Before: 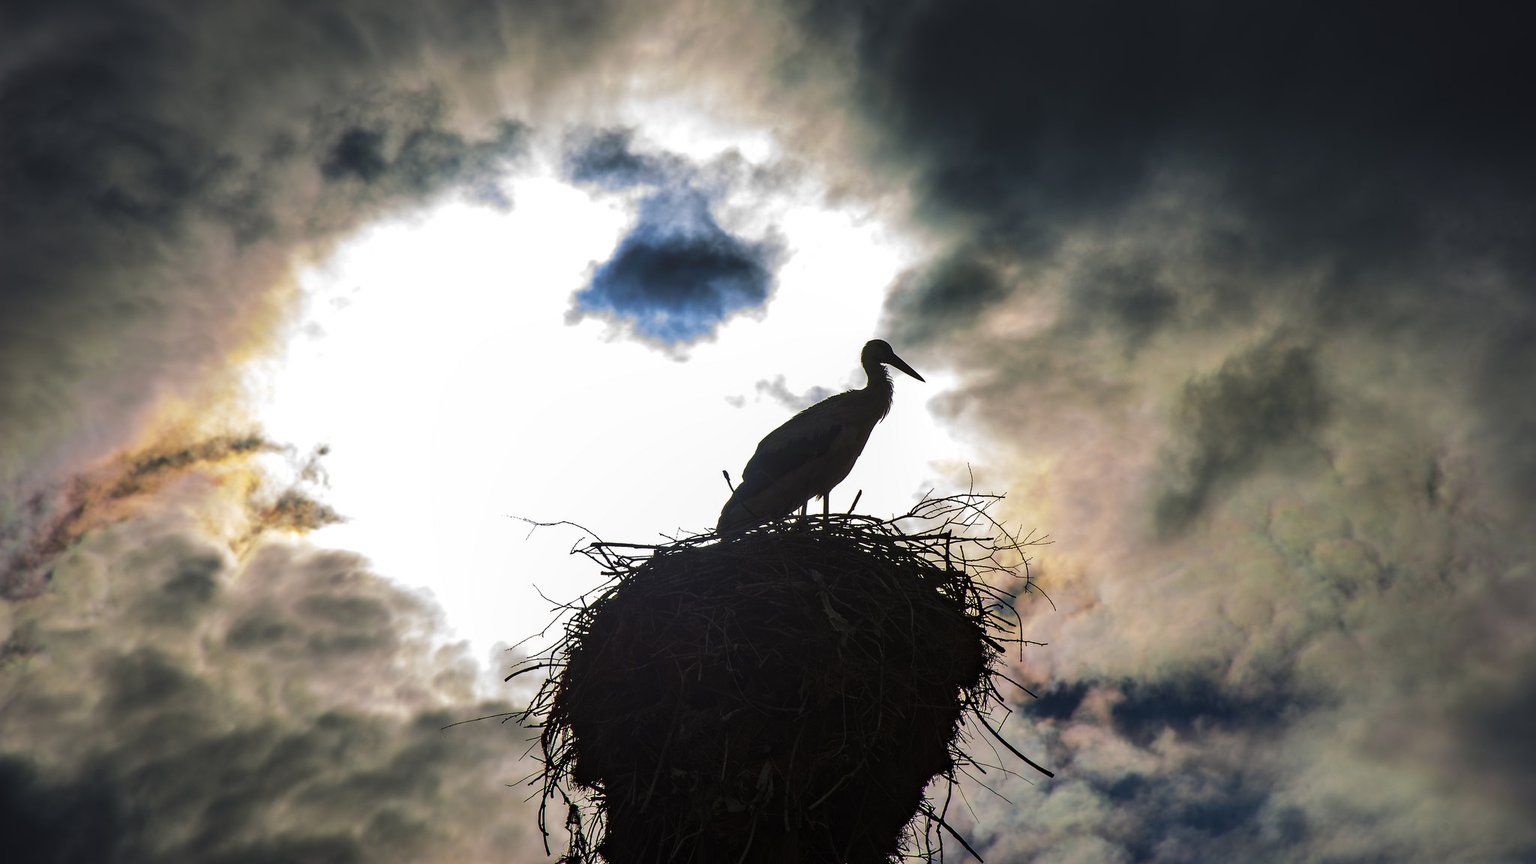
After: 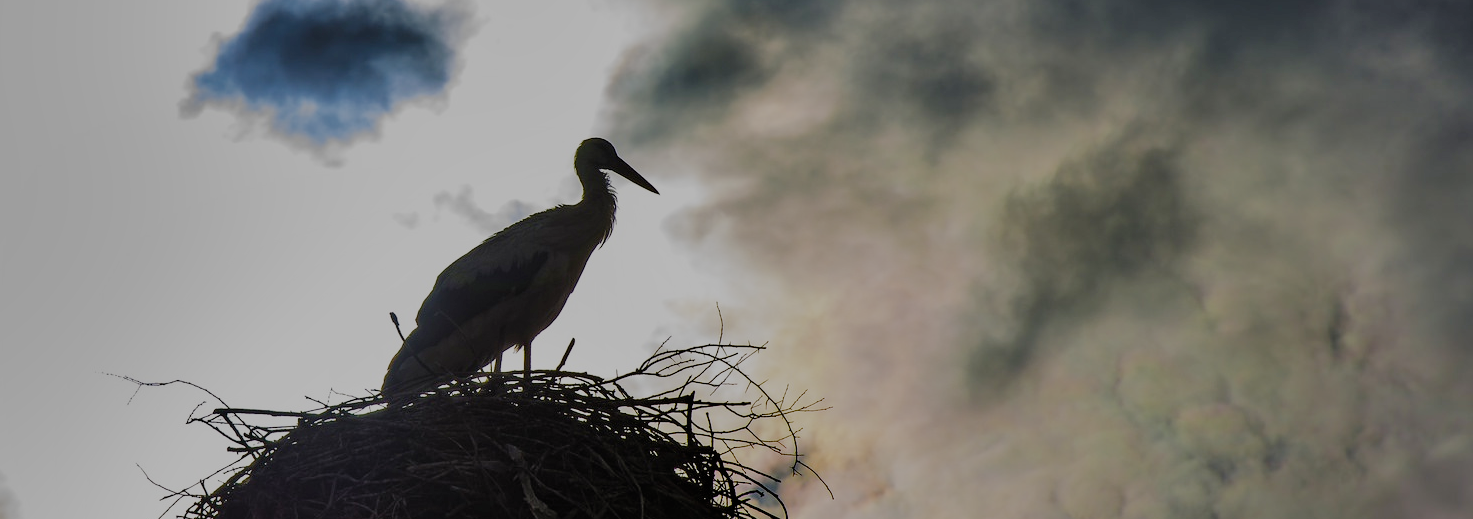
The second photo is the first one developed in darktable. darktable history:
tone equalizer: smoothing diameter 24.83%, edges refinement/feathering 8.33, preserve details guided filter
filmic rgb: black relative exposure -7.97 EV, white relative exposure 8.06 EV, hardness 2.44, latitude 11.05%, contrast 0.735, highlights saturation mix 9.86%, shadows ↔ highlights balance 1.9%, preserve chrominance no, color science v5 (2021)
crop and rotate: left 28.03%, top 27.357%, bottom 27.573%
shadows and highlights: radius 117.8, shadows 42.14, highlights -62.35, soften with gaussian
